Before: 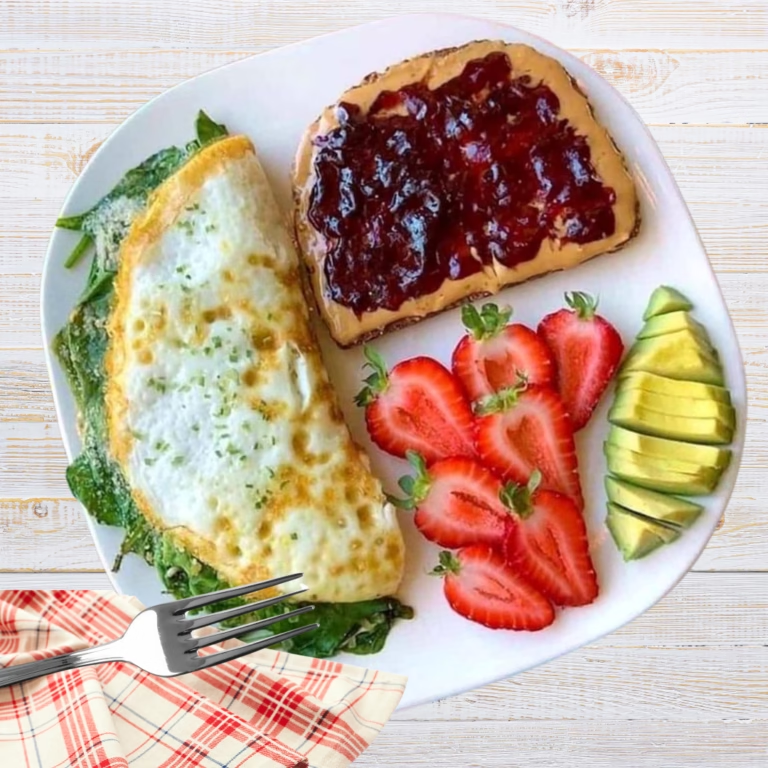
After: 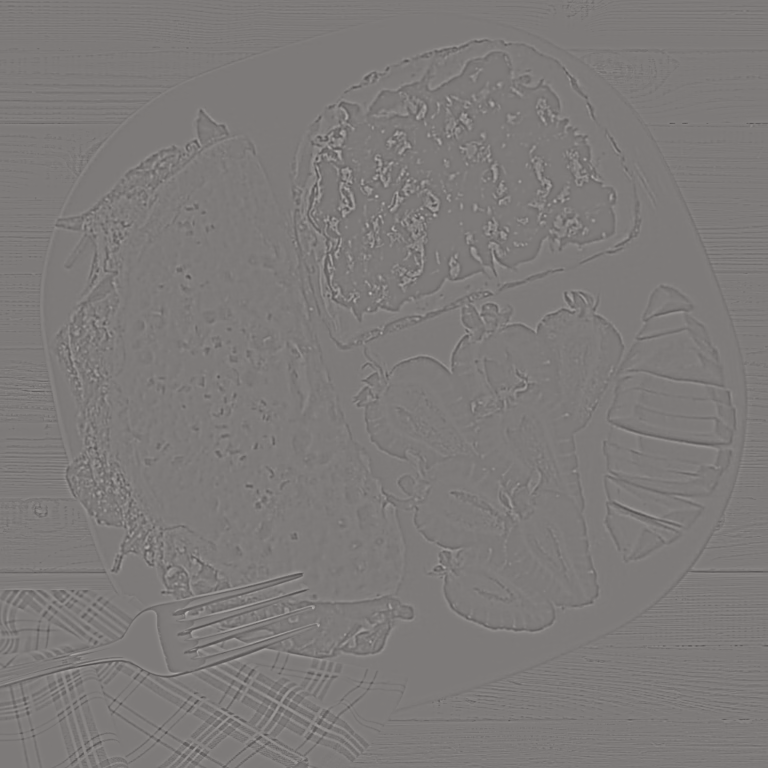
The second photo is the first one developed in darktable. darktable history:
sharpen: on, module defaults
color balance rgb: shadows lift › chroma 1%, shadows lift › hue 28.8°, power › hue 60°, highlights gain › chroma 1%, highlights gain › hue 60°, global offset › luminance 0.25%, perceptual saturation grading › highlights -20%, perceptual saturation grading › shadows 20%, perceptual brilliance grading › highlights 10%, perceptual brilliance grading › shadows -5%, global vibrance 19.67%
highpass: sharpness 5.84%, contrast boost 8.44%
white balance: red 0.98, blue 1.034
